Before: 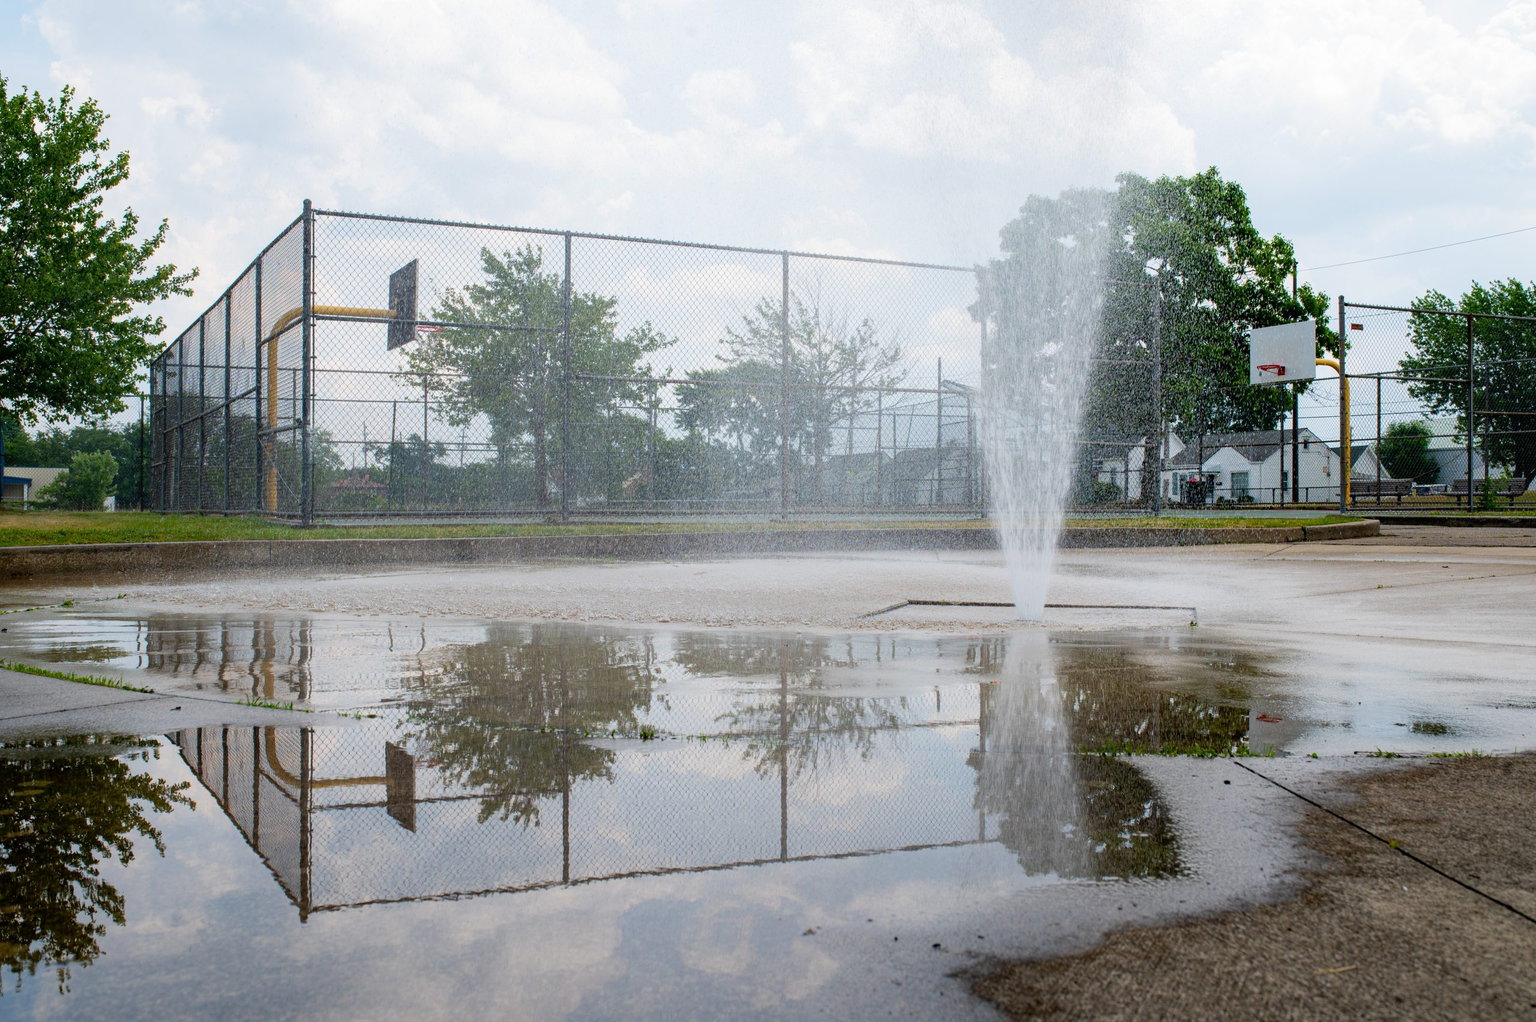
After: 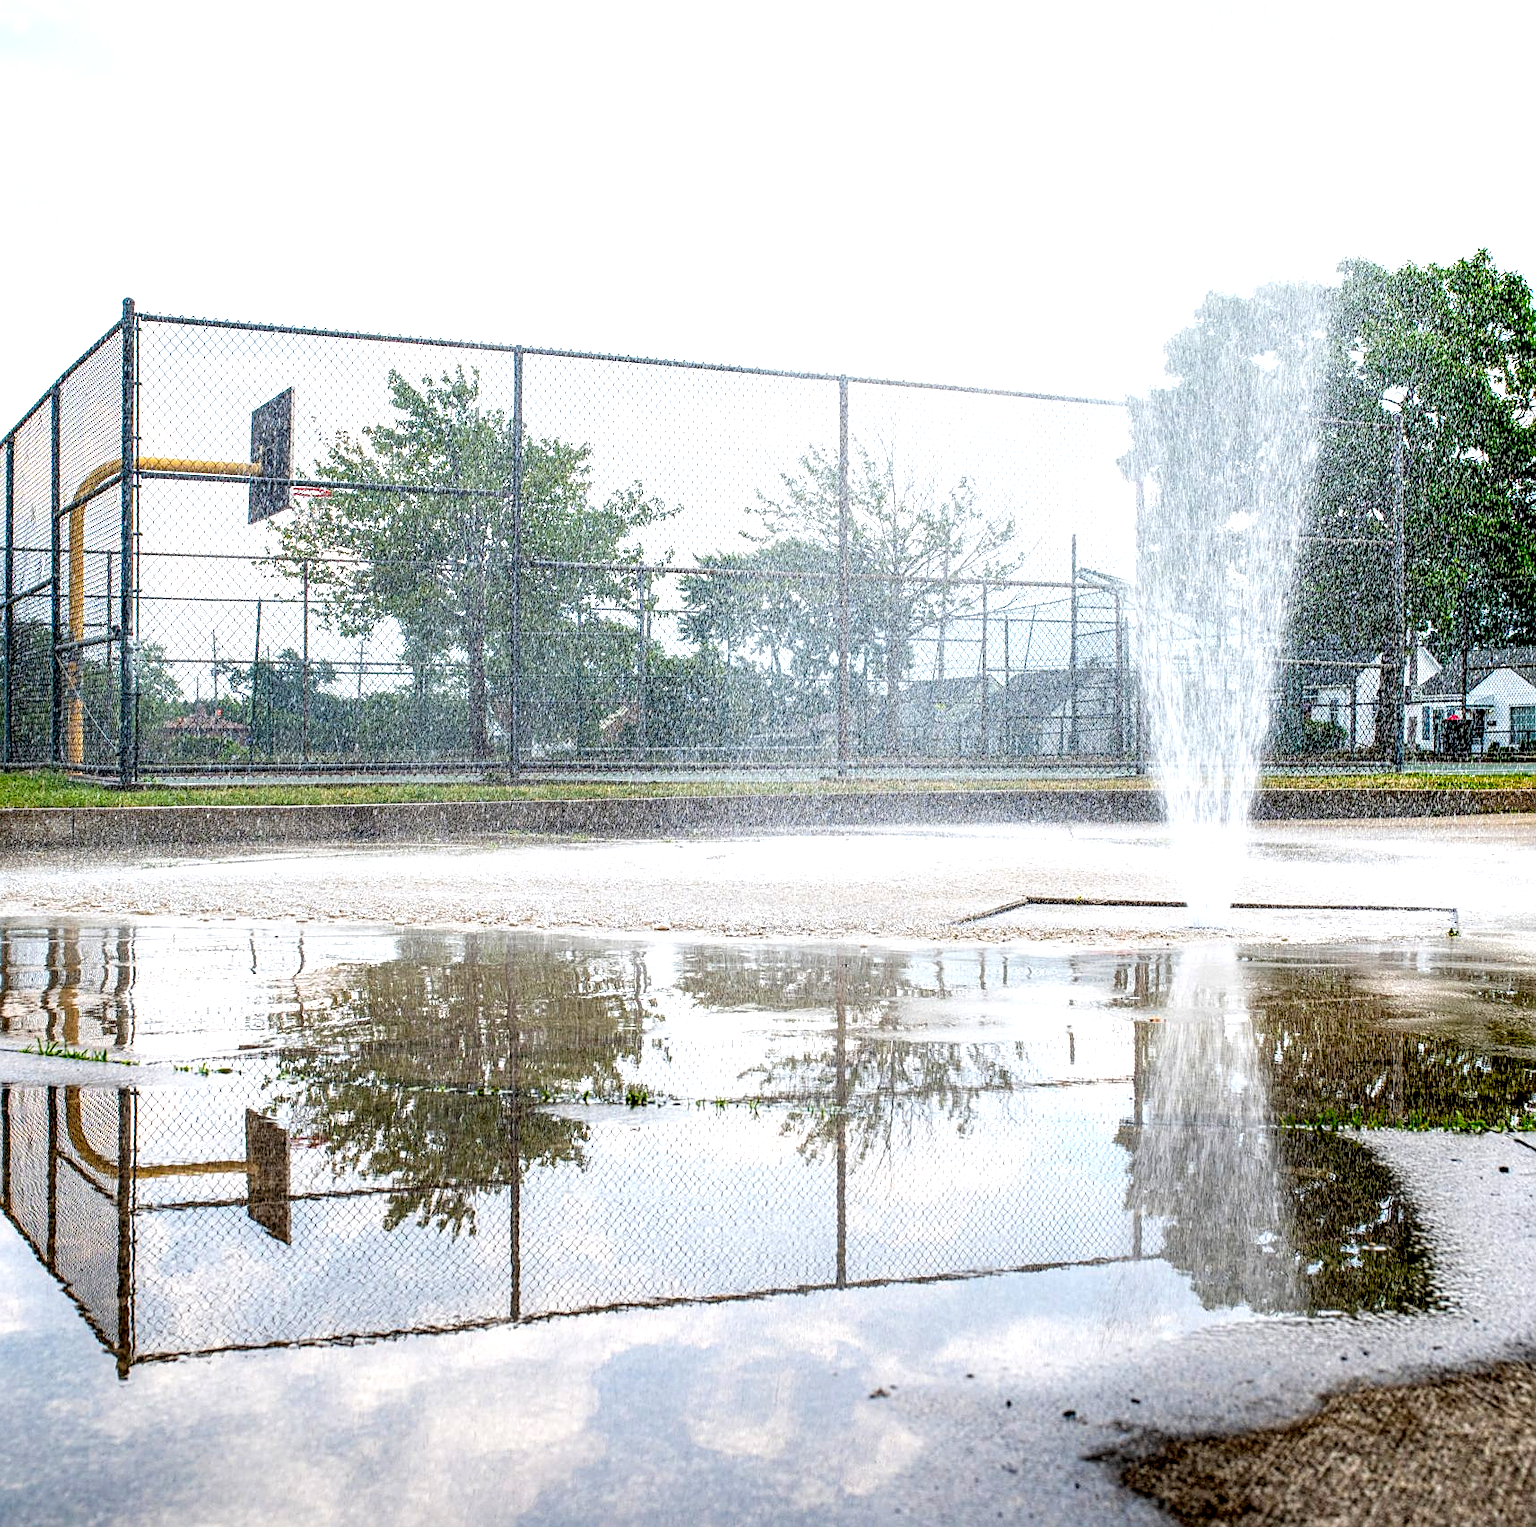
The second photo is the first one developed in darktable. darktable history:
local contrast: highlights 20%, detail 198%
contrast brightness saturation: contrast -0.023, brightness -0.015, saturation 0.038
sharpen: on, module defaults
crop and rotate: left 14.42%, right 18.685%
levels: levels [0.036, 0.364, 0.827]
